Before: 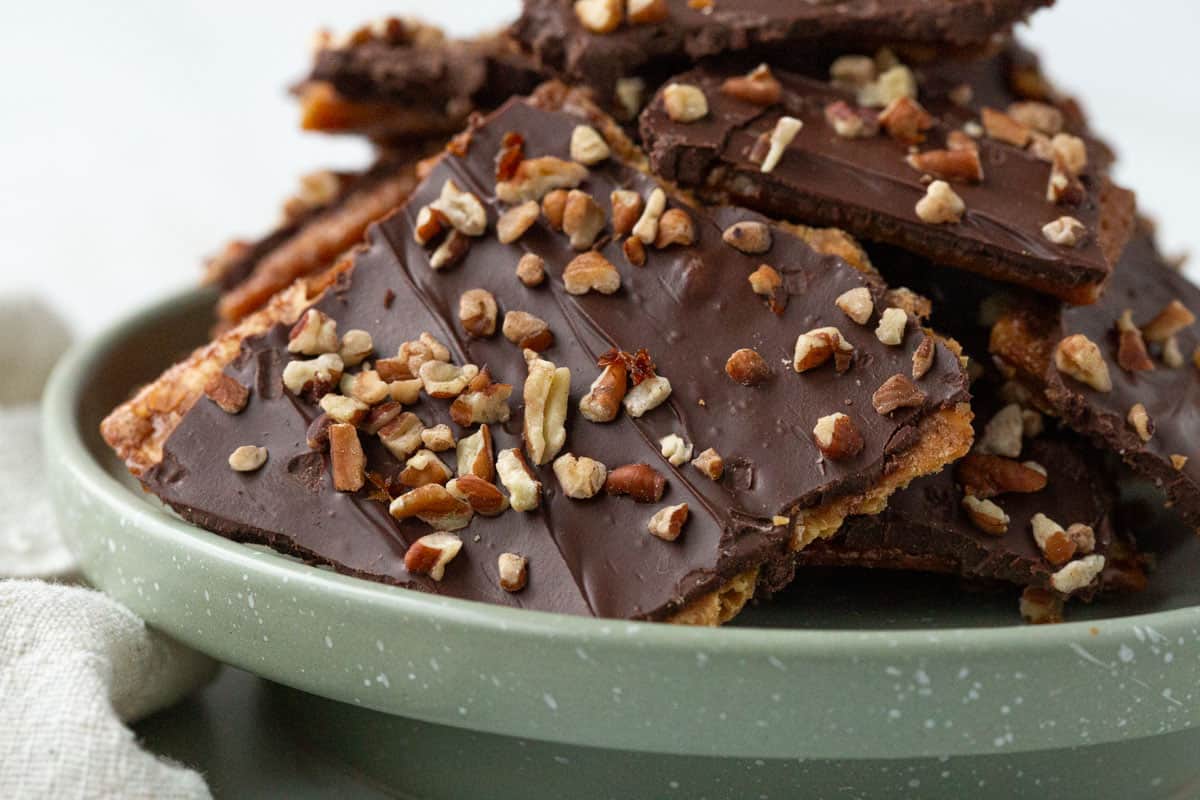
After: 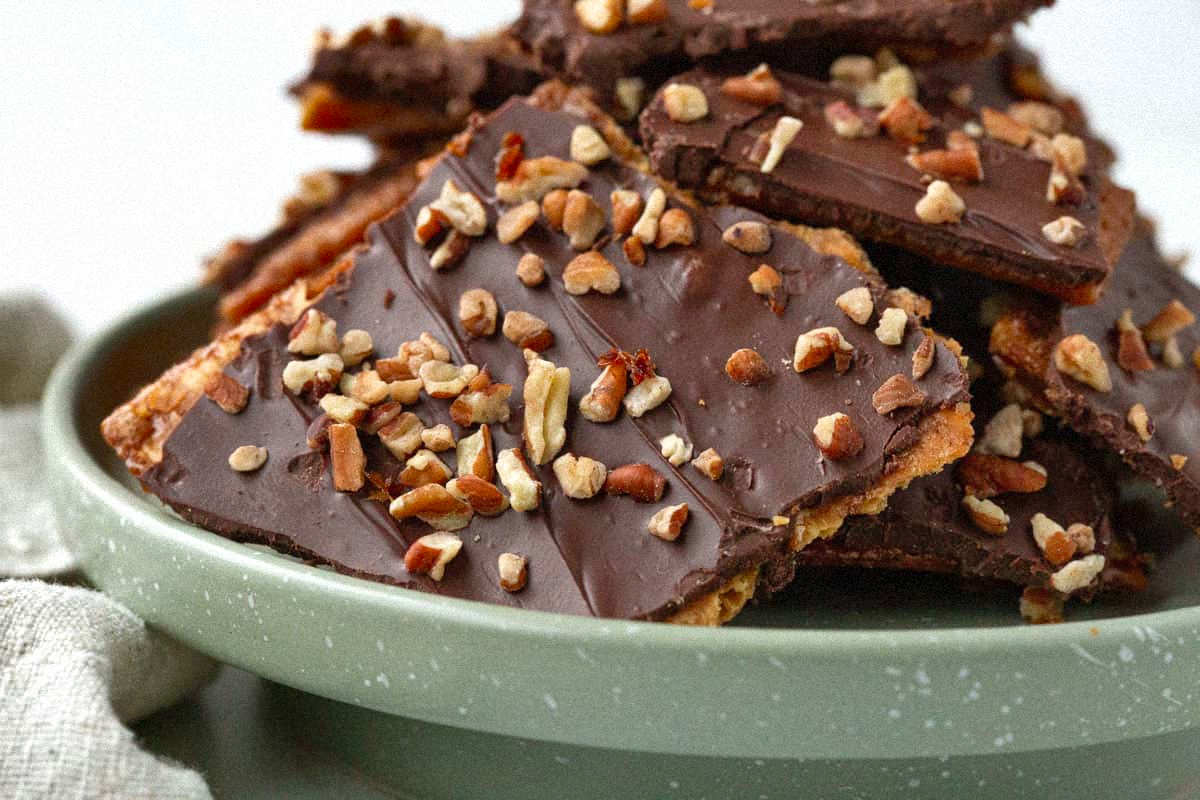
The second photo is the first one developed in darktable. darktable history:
levels: levels [0, 0.435, 0.917]
shadows and highlights: white point adjustment -3.64, highlights -63.34, highlights color adjustment 42%, soften with gaussian
grain: mid-tones bias 0%
